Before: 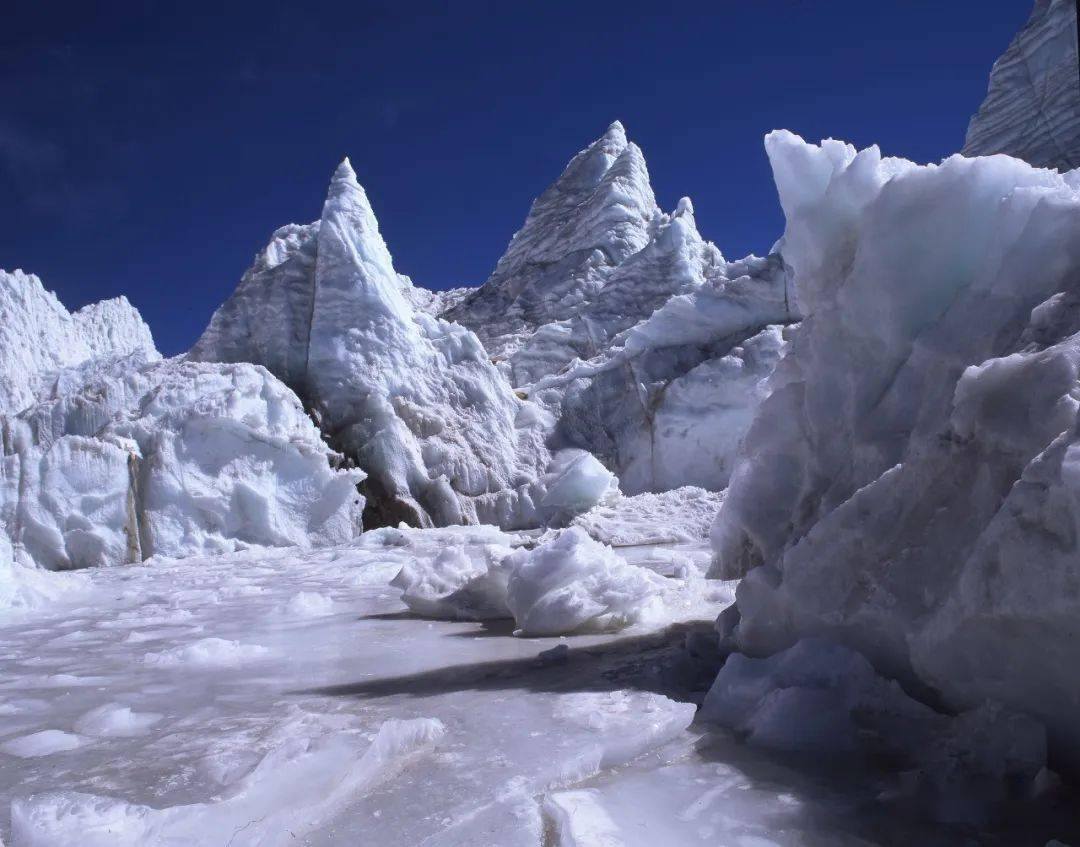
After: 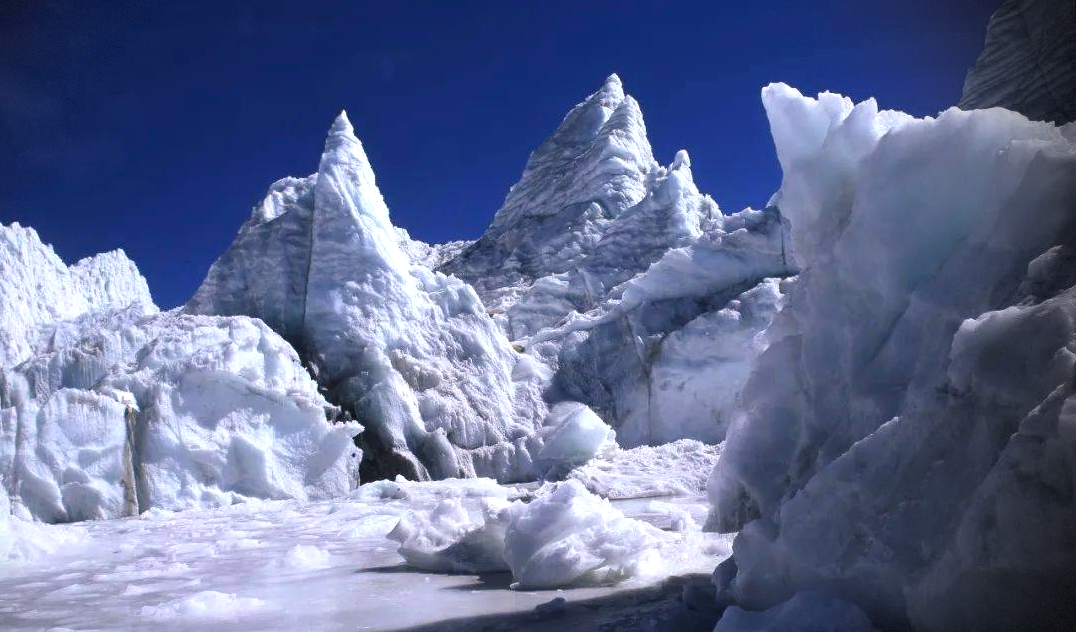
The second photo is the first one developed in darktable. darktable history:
tone equalizer: -8 EV -0.4 EV, -7 EV -0.377 EV, -6 EV -0.331 EV, -5 EV -0.239 EV, -3 EV 0.2 EV, -2 EV 0.362 EV, -1 EV 0.408 EV, +0 EV 0.416 EV, smoothing diameter 2.1%, edges refinement/feathering 24.4, mask exposure compensation -1.57 EV, filter diffusion 5
crop: left 0.312%, top 5.555%, bottom 19.775%
color balance rgb: shadows lift › chroma 7.146%, shadows lift › hue 245.27°, perceptual saturation grading › global saturation 0.789%
vignetting: fall-off start 79.84%, brightness -0.885, center (-0.147, 0.016), dithering 8-bit output, unbound false
